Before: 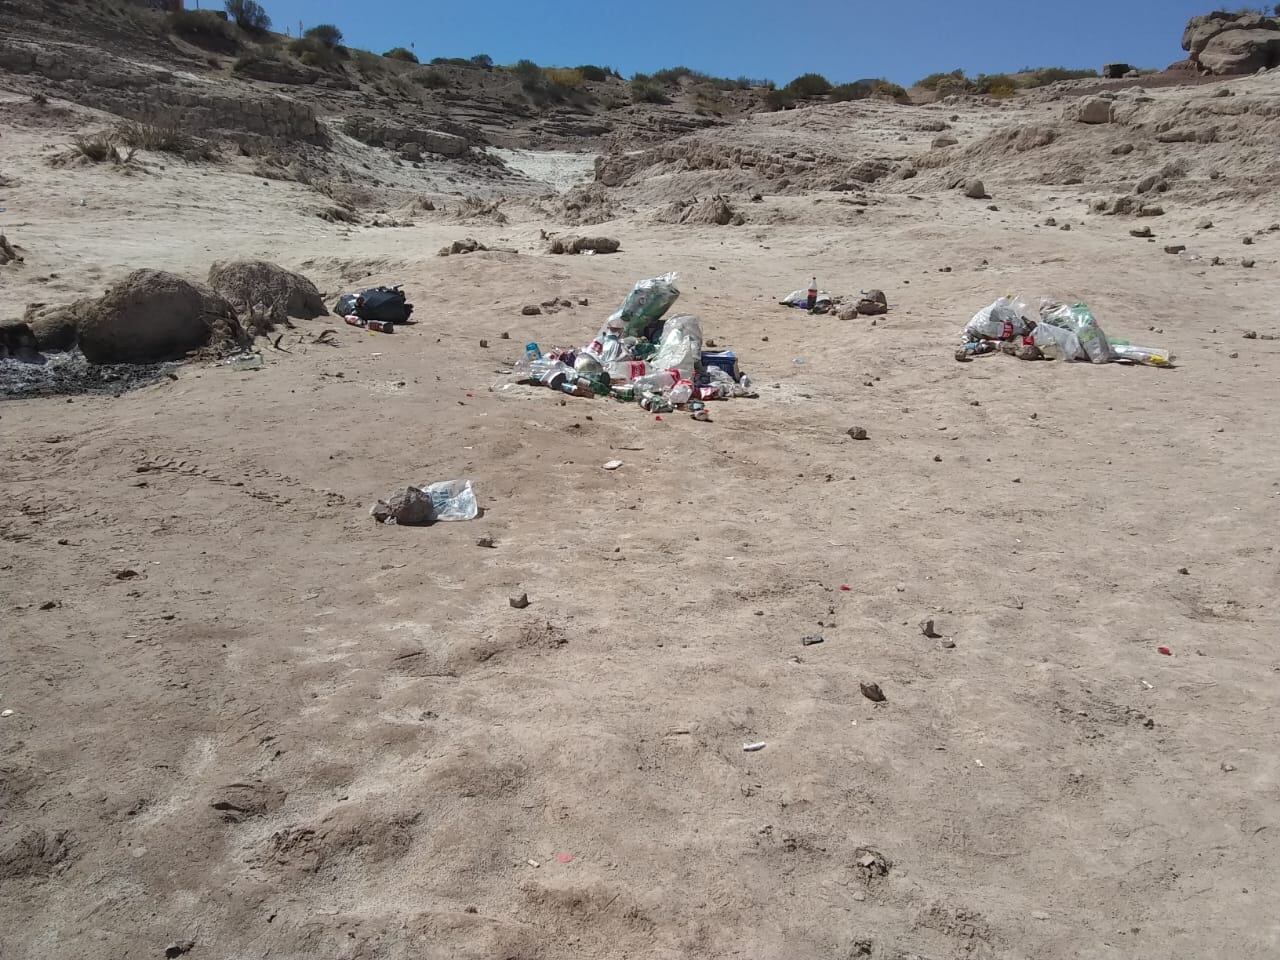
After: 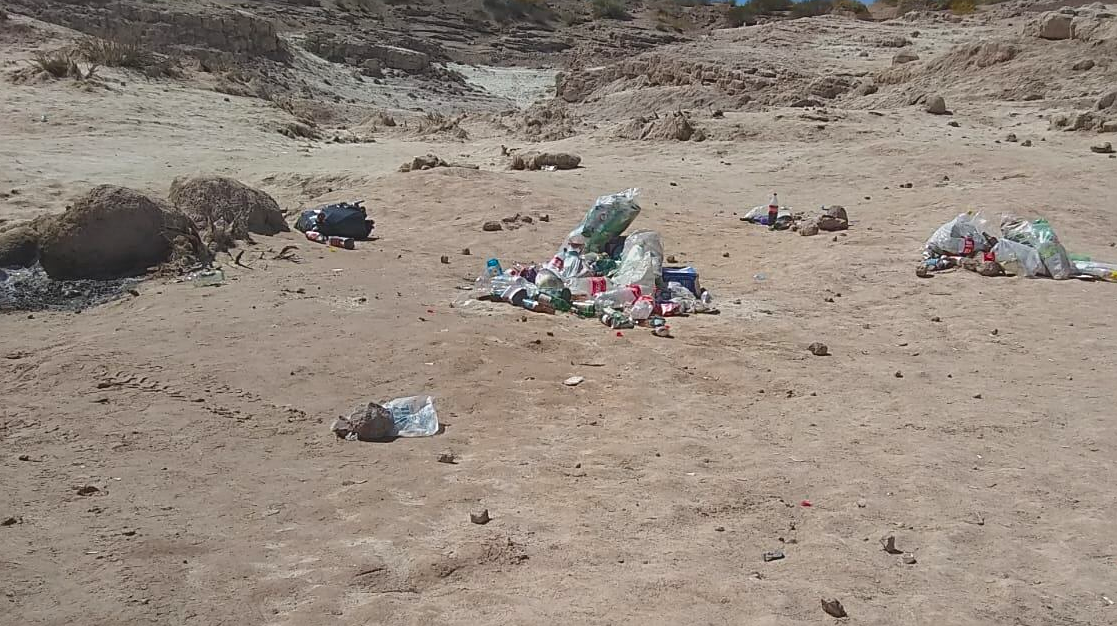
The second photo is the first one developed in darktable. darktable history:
sharpen: on, module defaults
crop: left 3.053%, top 8.843%, right 9.678%, bottom 25.88%
contrast brightness saturation: contrast -0.183, saturation 0.187
